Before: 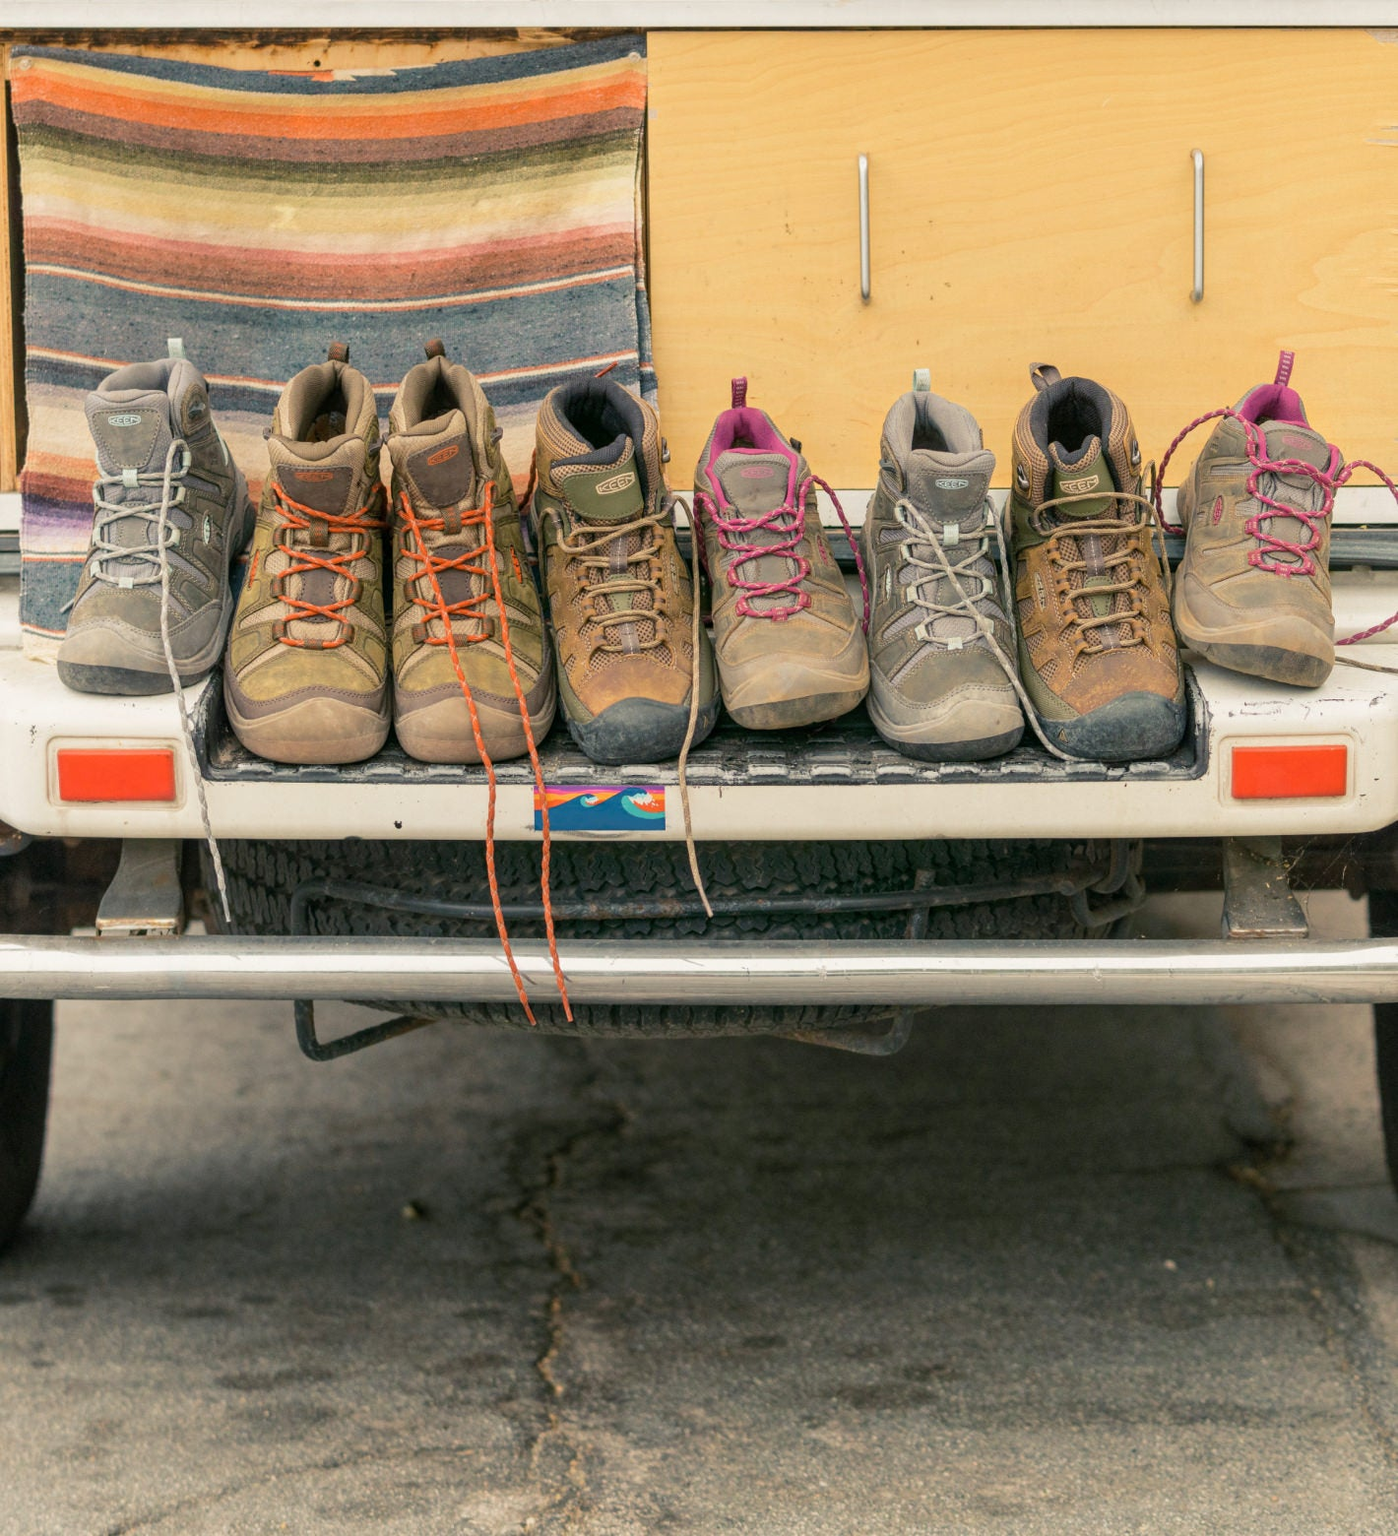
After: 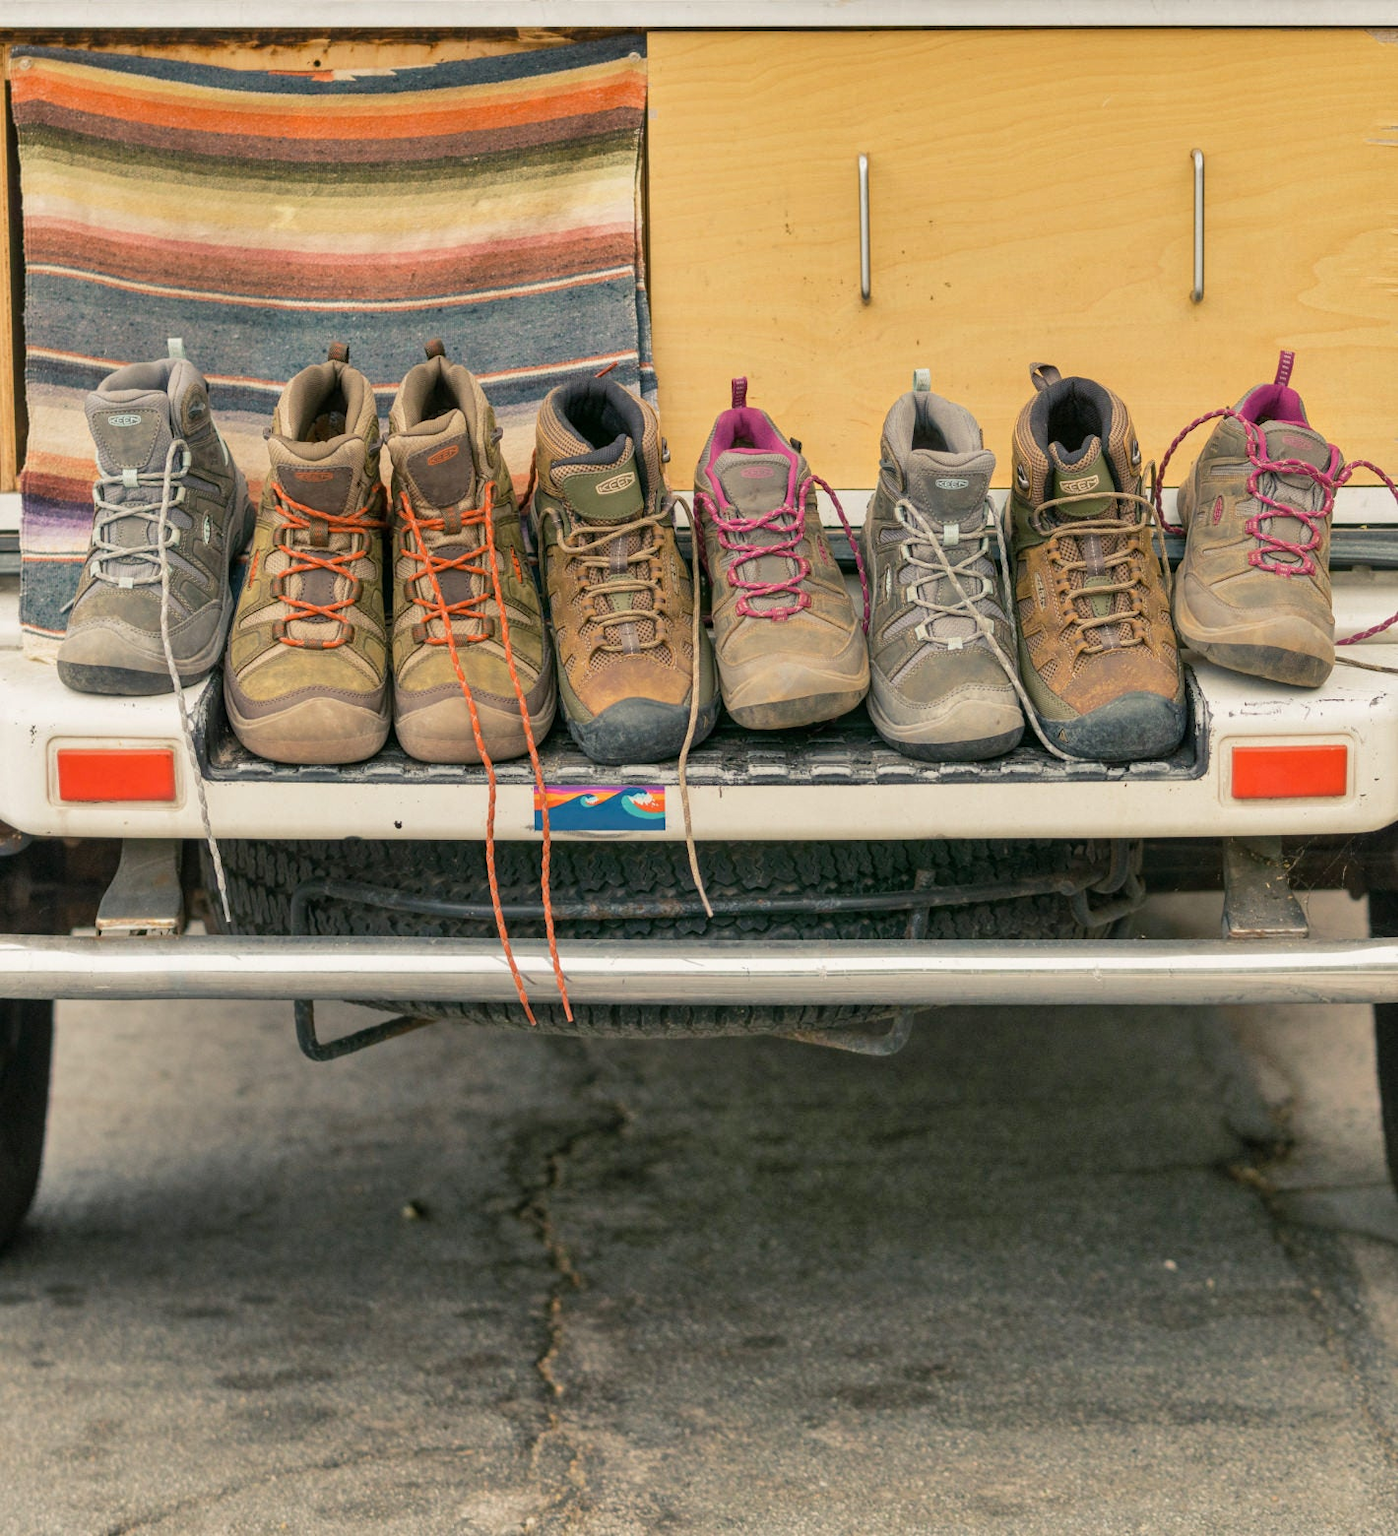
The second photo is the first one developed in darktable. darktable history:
shadows and highlights: shadows 60.3, soften with gaussian
